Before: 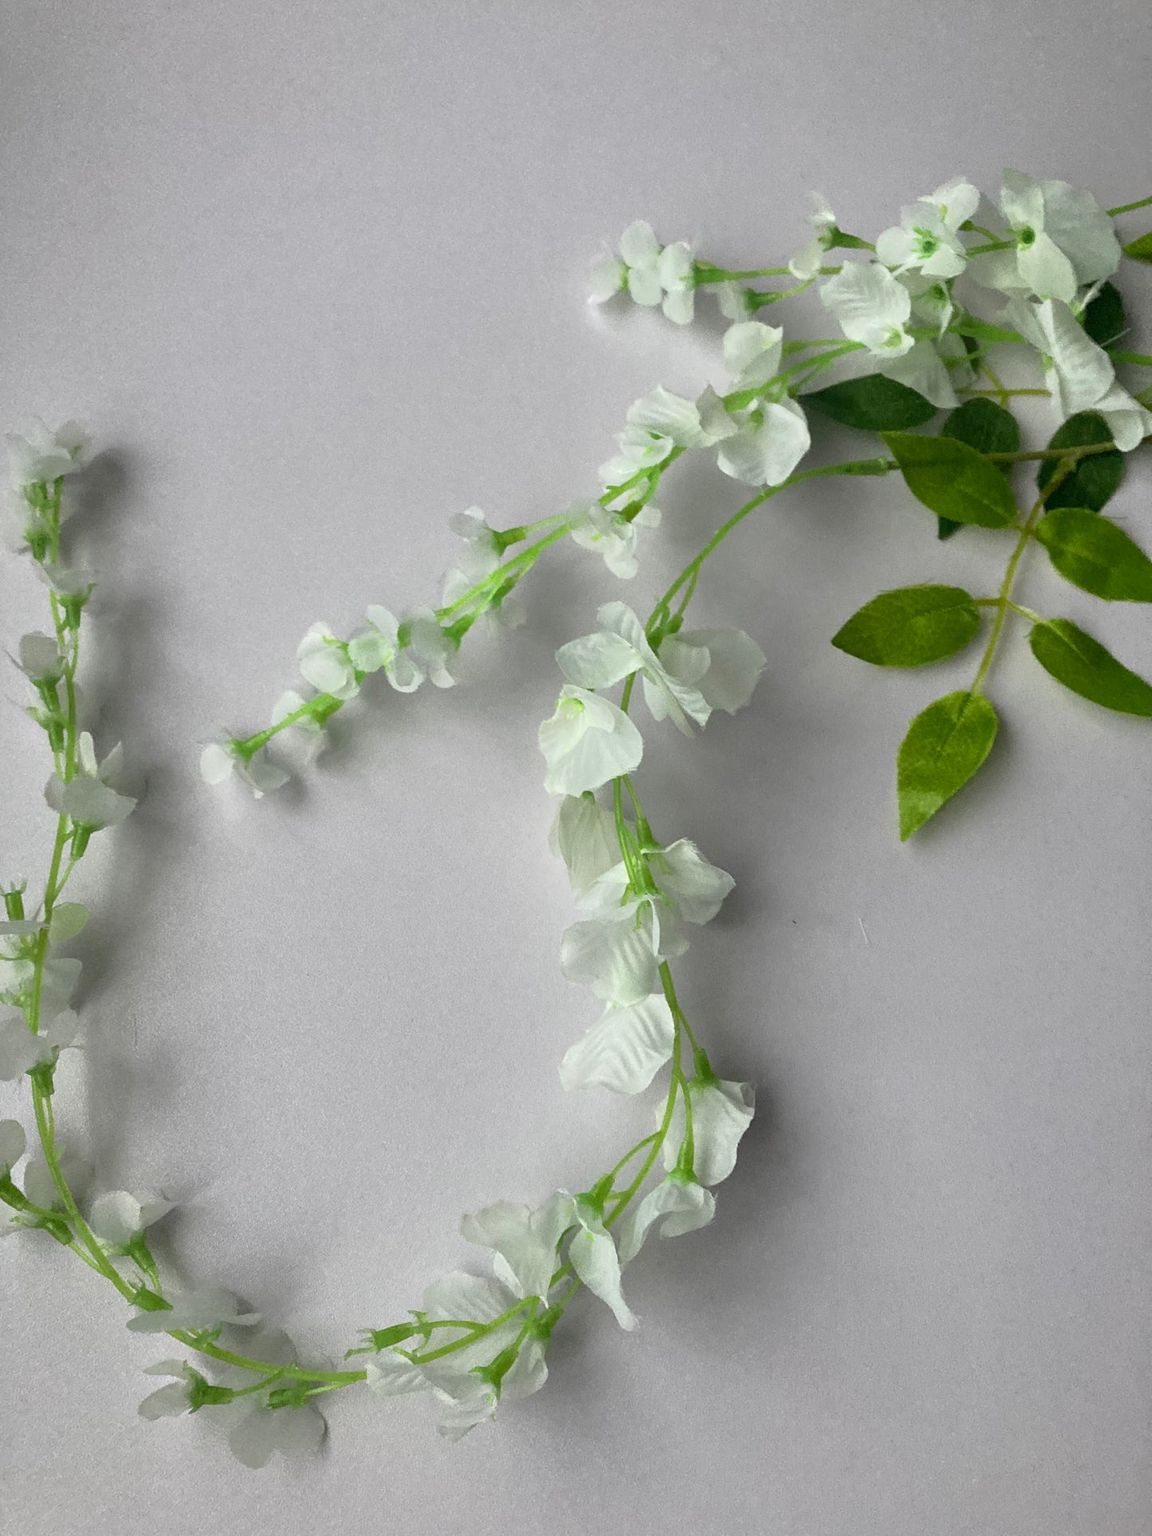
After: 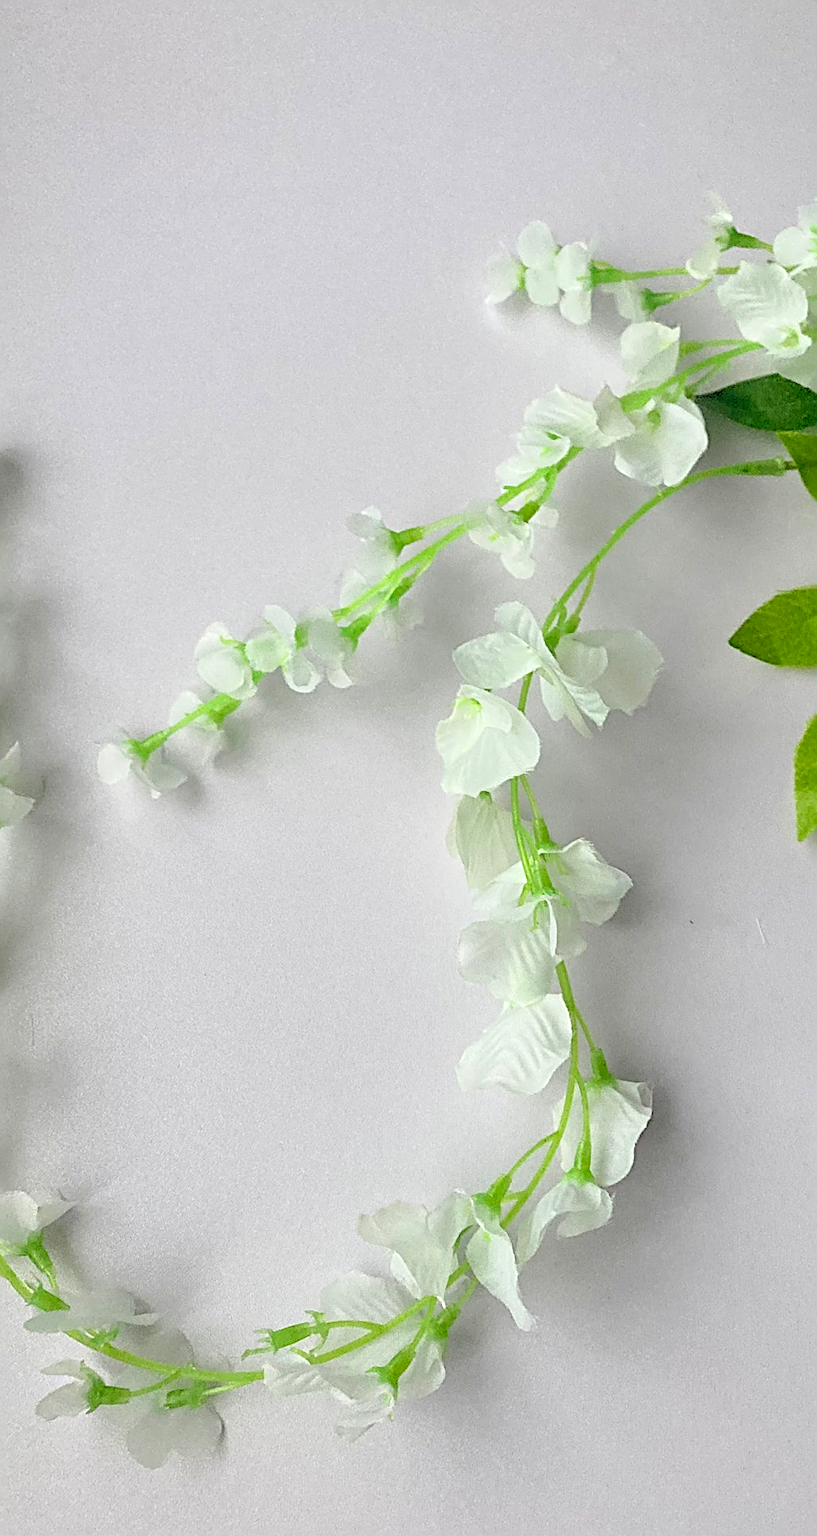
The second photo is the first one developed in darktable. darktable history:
sharpen: radius 2.824, amount 0.717
crop and rotate: left 8.942%, right 20.073%
levels: levels [0.072, 0.414, 0.976]
